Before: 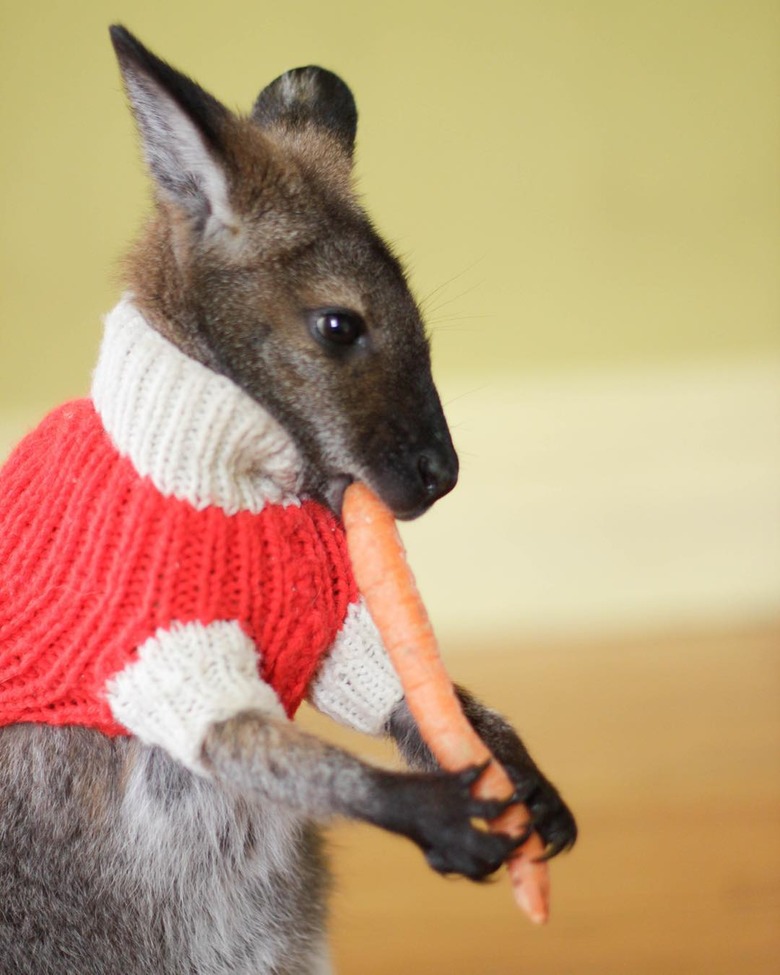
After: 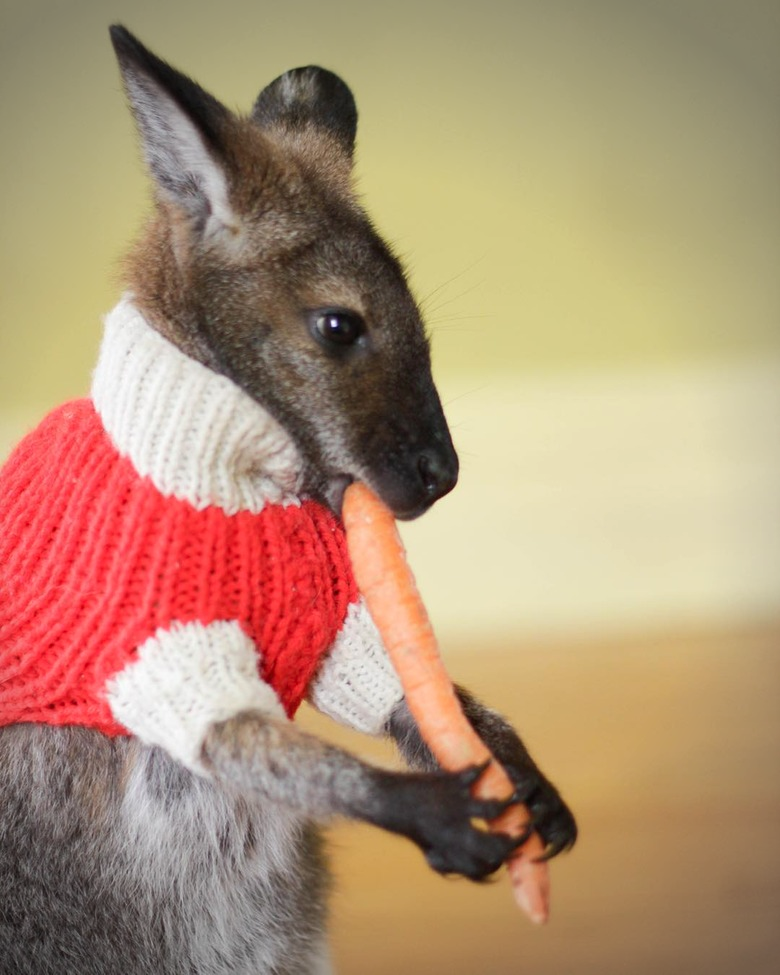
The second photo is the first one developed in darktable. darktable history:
shadows and highlights: shadows 25.54, highlights -23.44
vignetting: fall-off start 71.53%, center (-0.079, 0.072)
contrast brightness saturation: contrast 0.084, saturation 0.023
